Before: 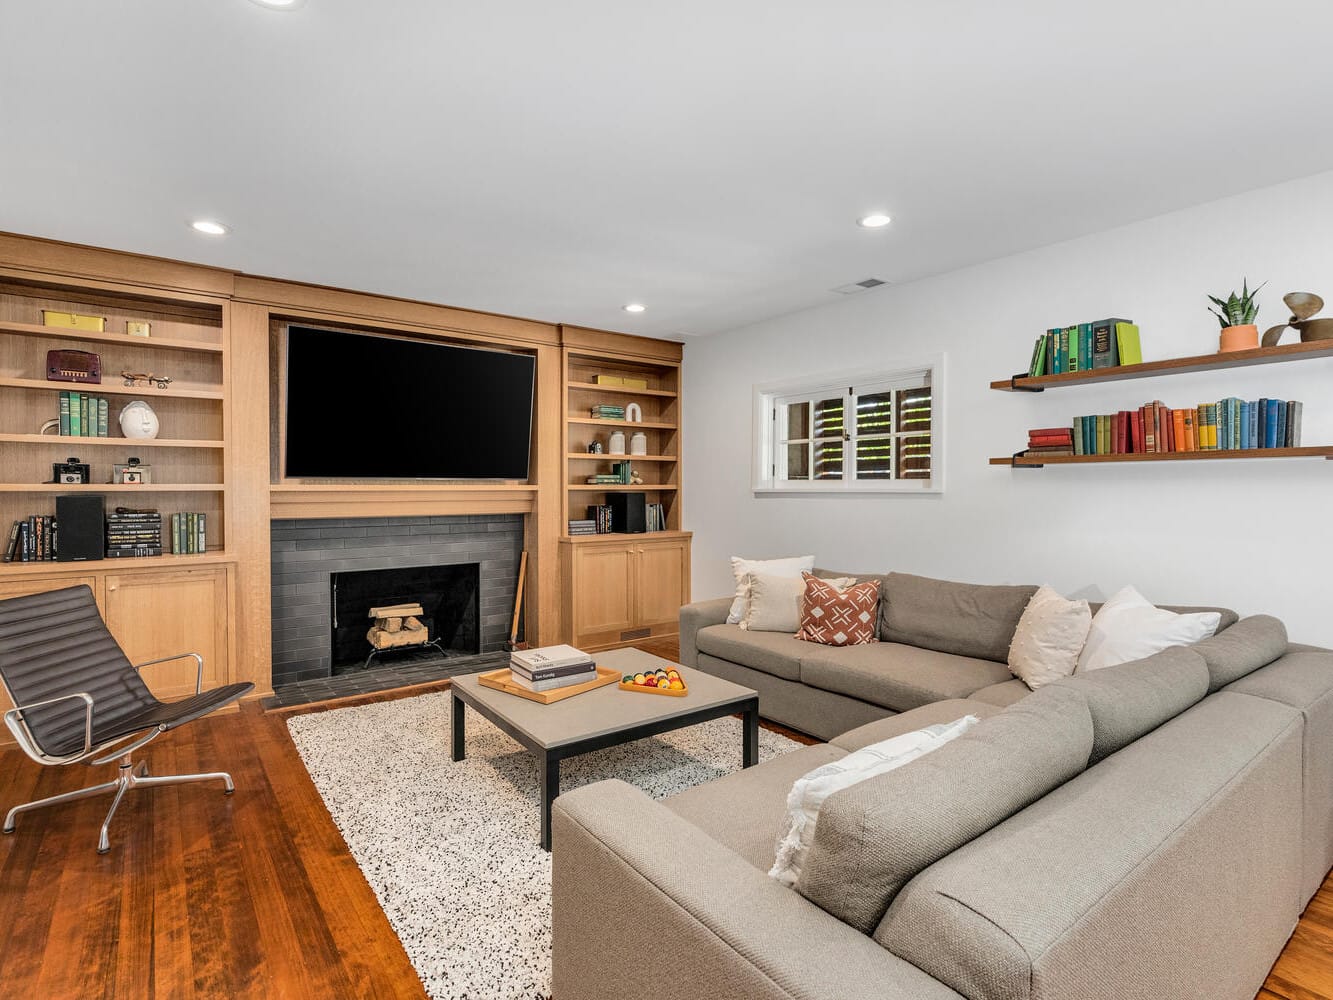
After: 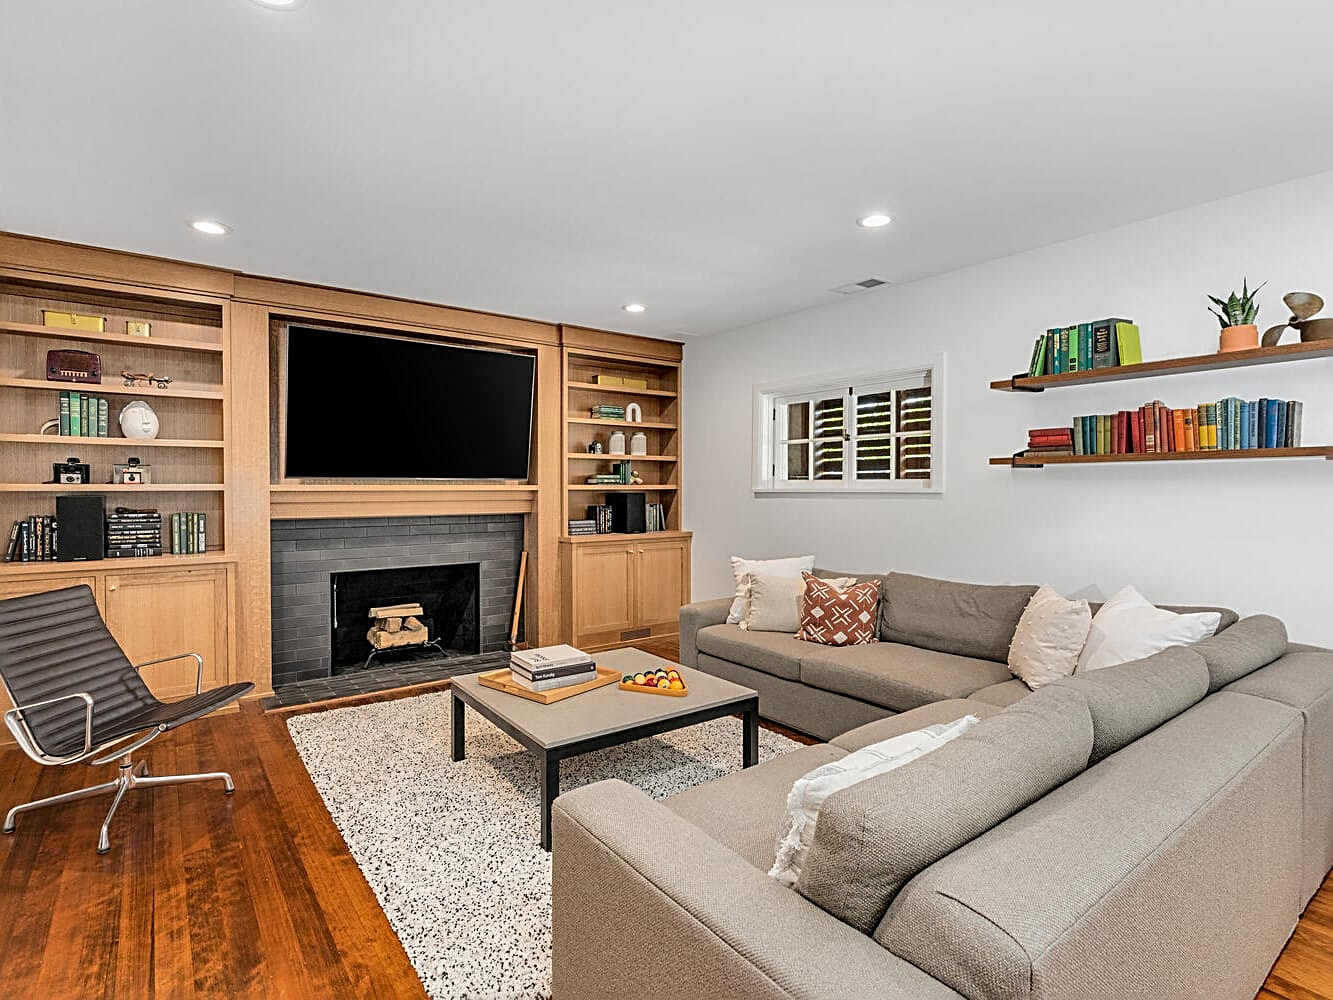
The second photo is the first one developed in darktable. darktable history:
sharpen: radius 2.55, amount 0.648
